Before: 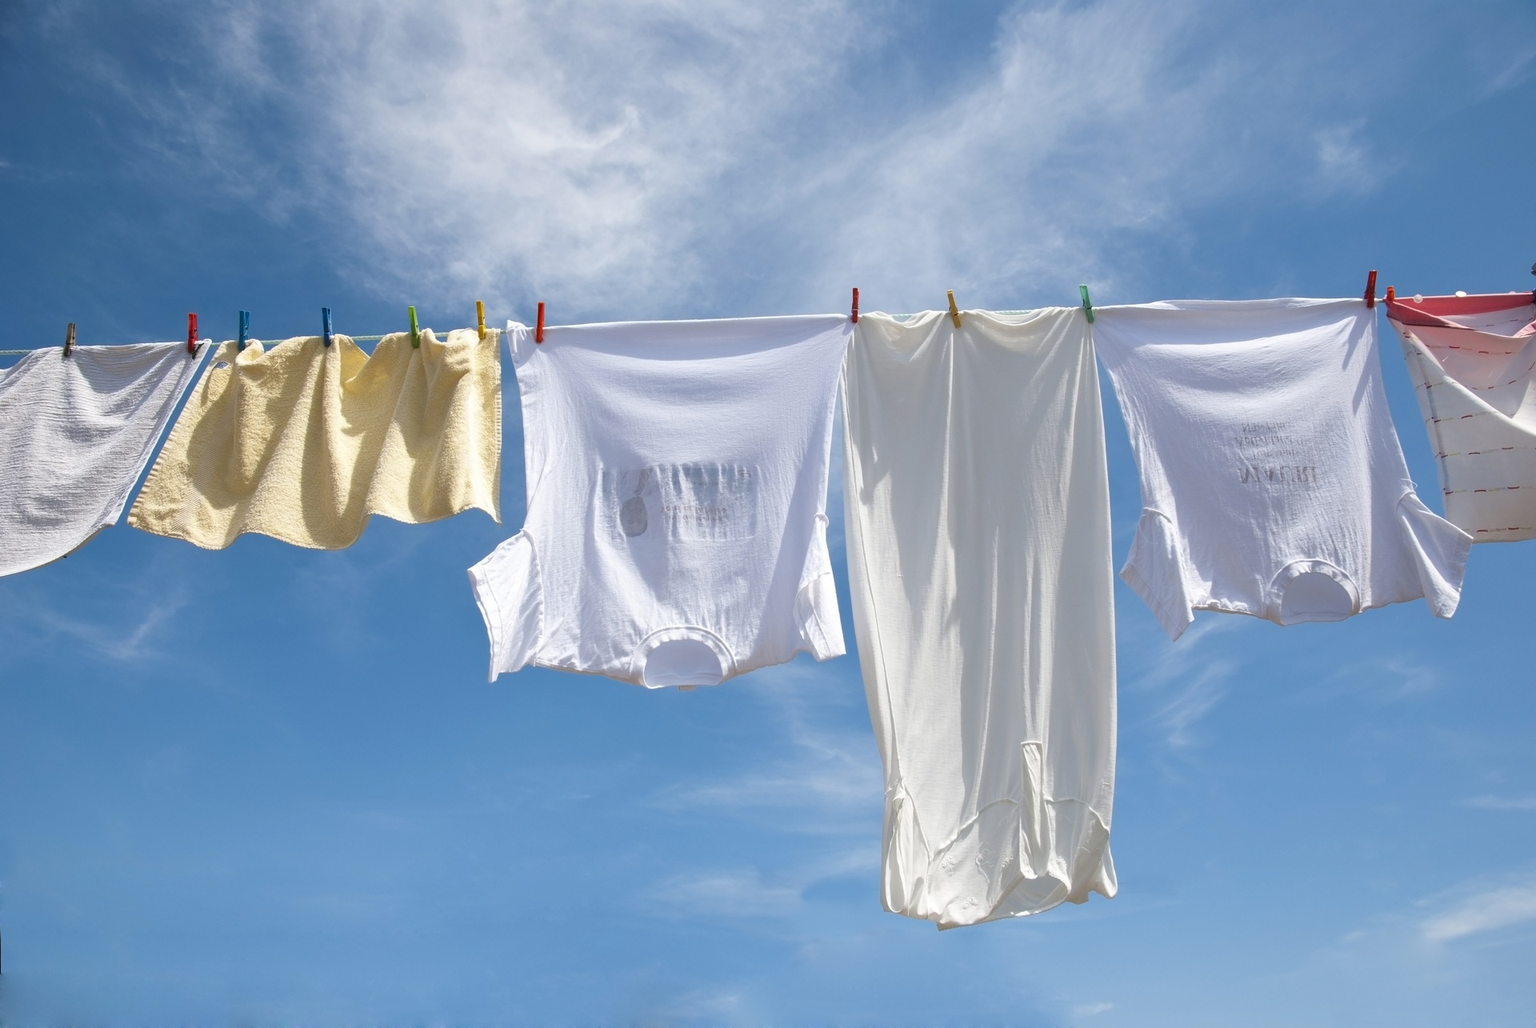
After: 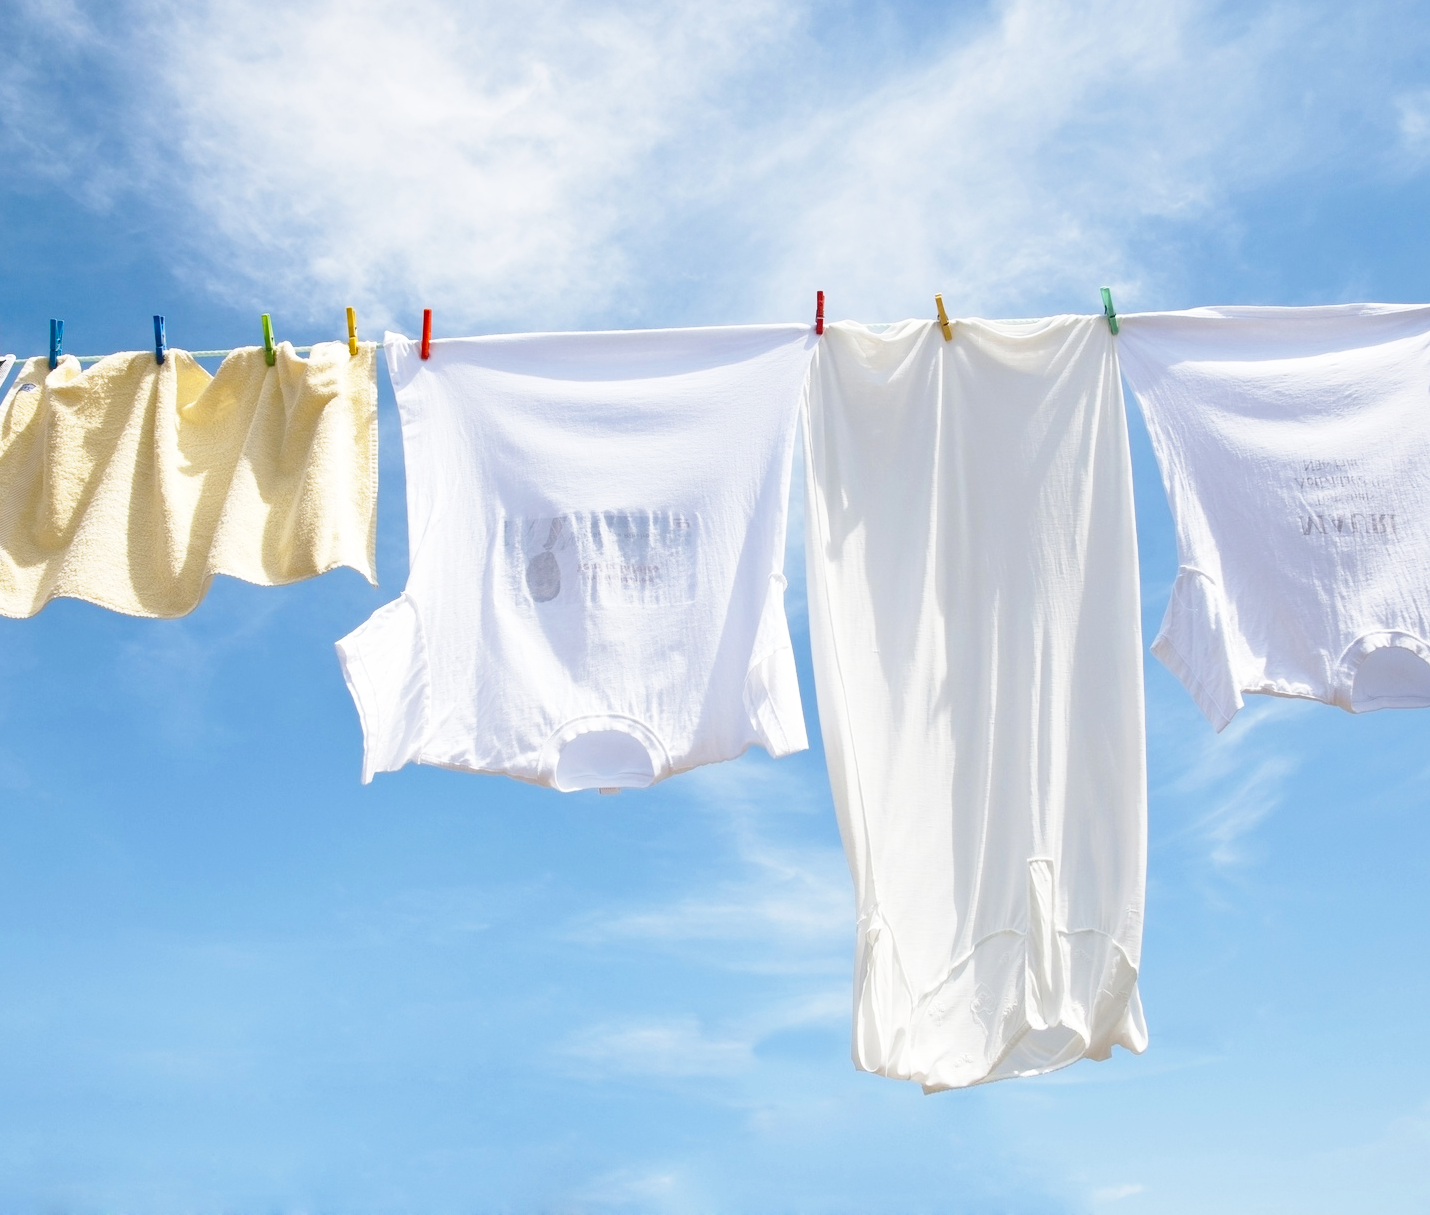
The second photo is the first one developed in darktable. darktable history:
base curve: curves: ch0 [(0, 0) (0.028, 0.03) (0.121, 0.232) (0.46, 0.748) (0.859, 0.968) (1, 1)], preserve colors none
crop and rotate: left 12.985%, top 5.409%, right 12.521%
